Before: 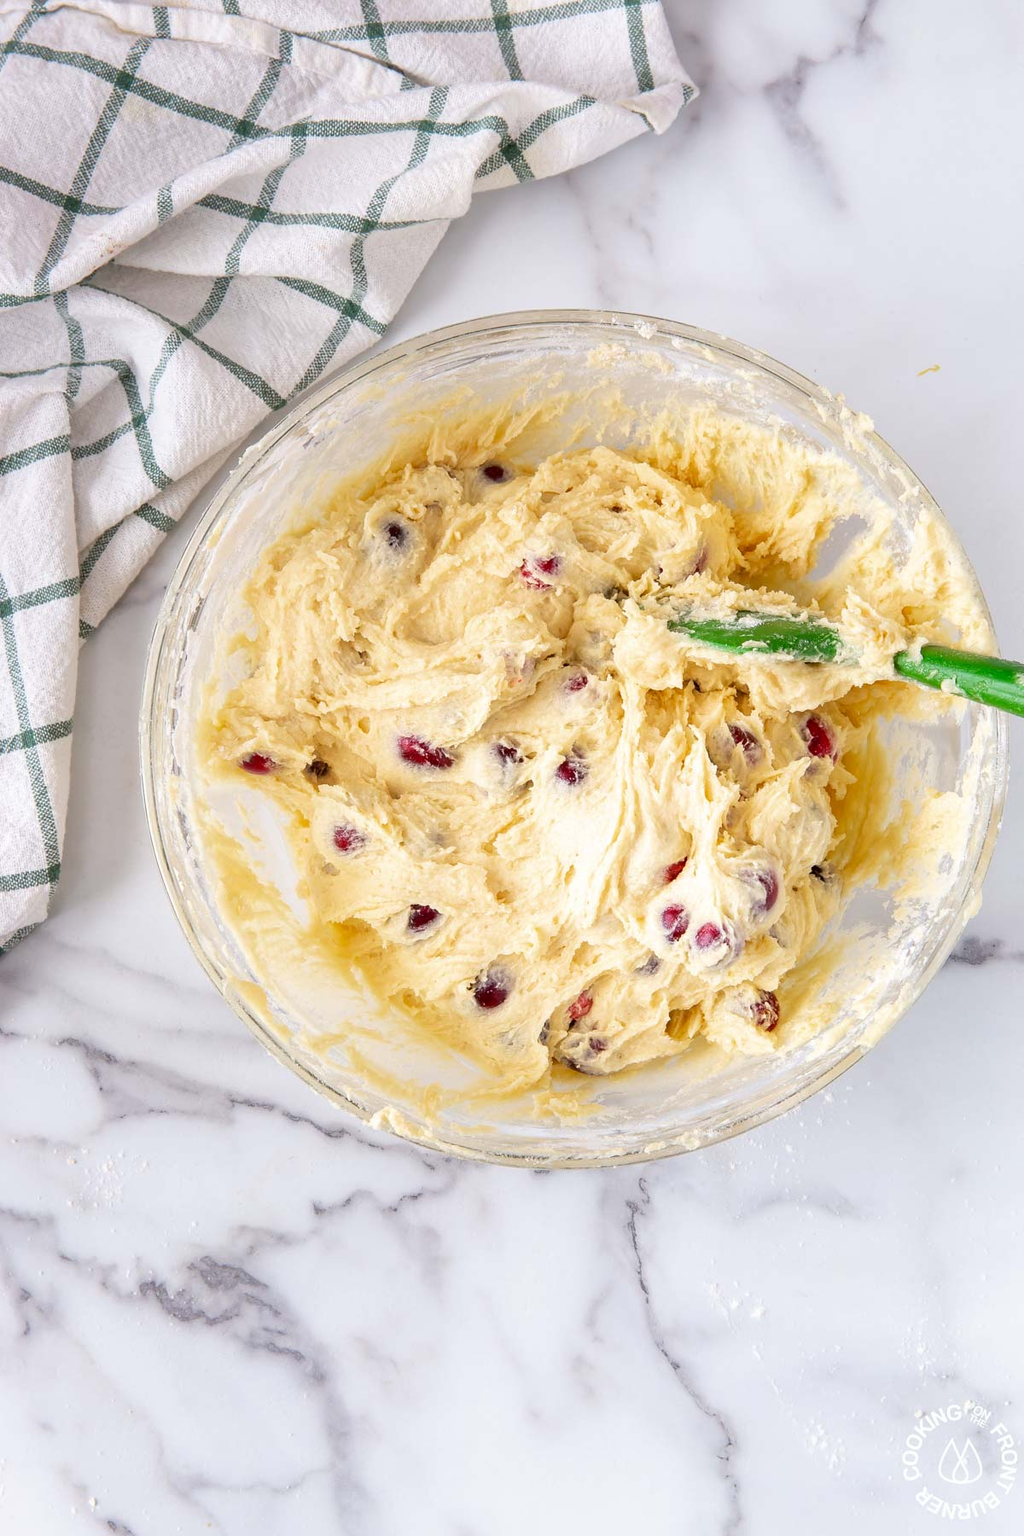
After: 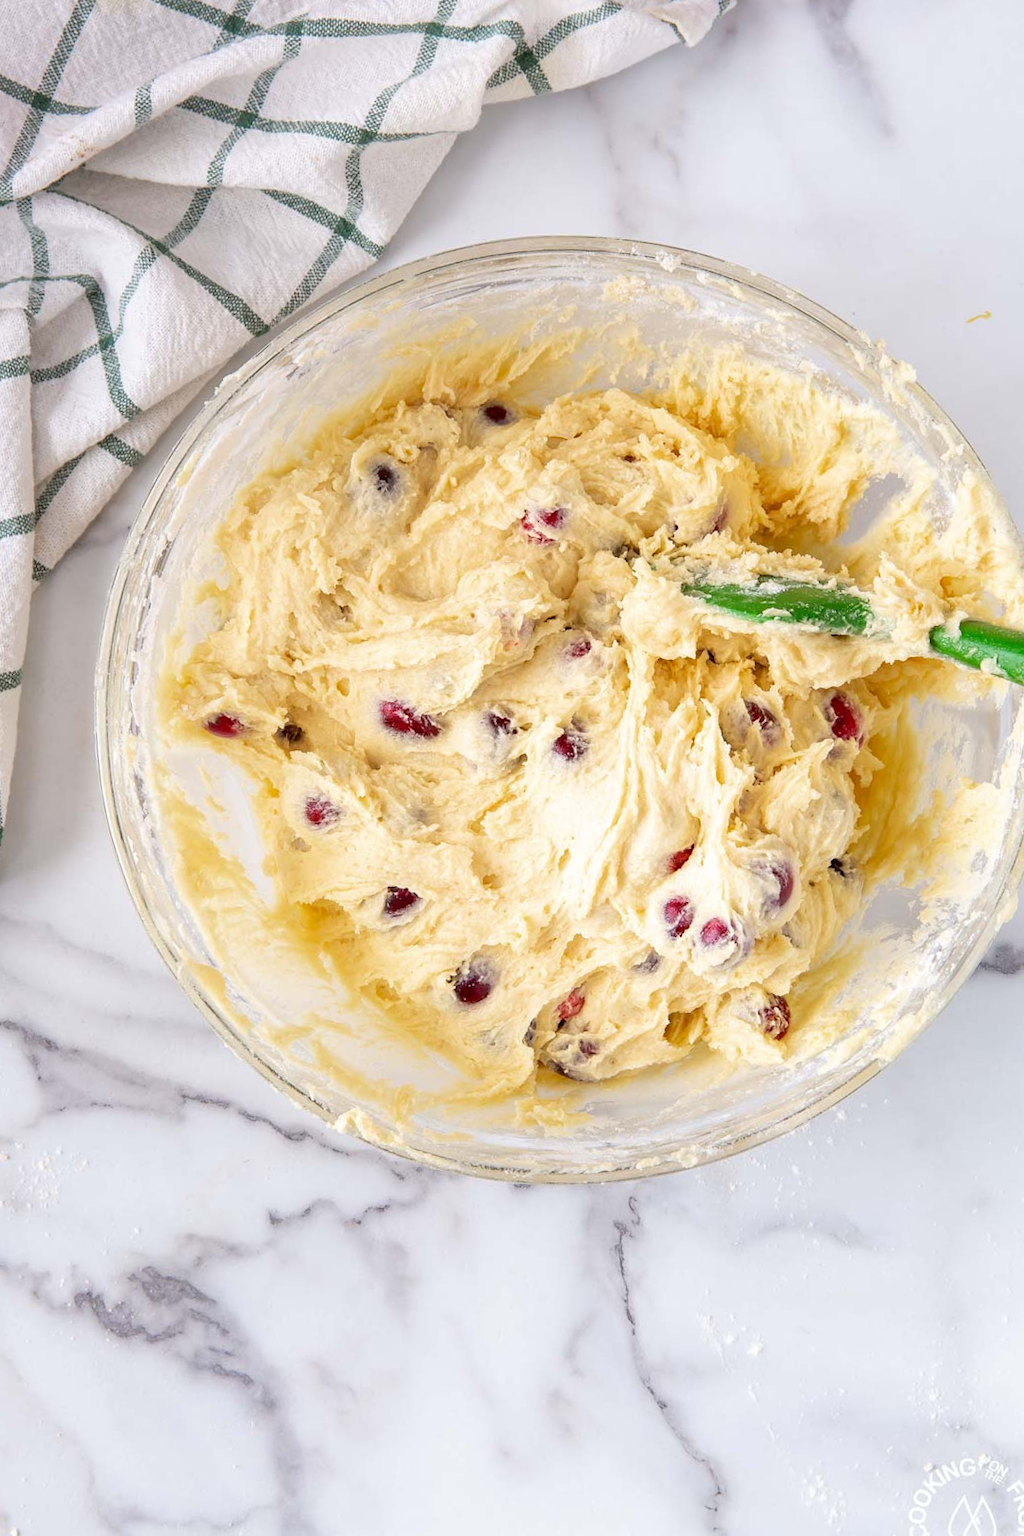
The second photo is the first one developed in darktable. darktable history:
white balance: emerald 1
crop and rotate: angle -1.96°, left 3.097%, top 4.154%, right 1.586%, bottom 0.529%
